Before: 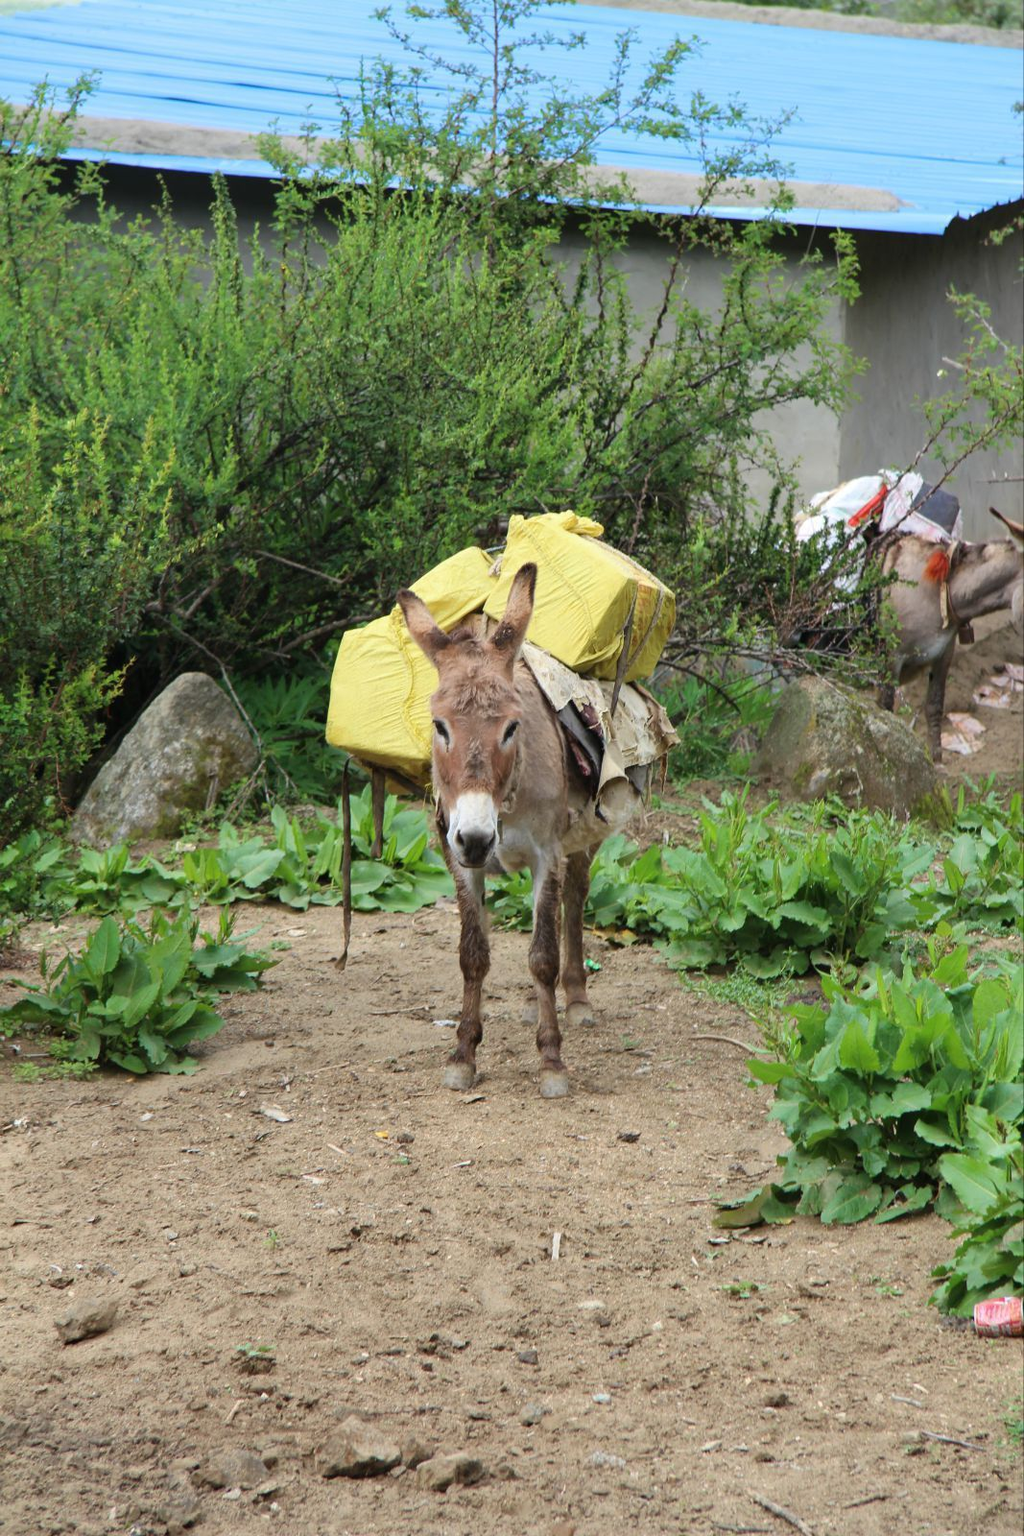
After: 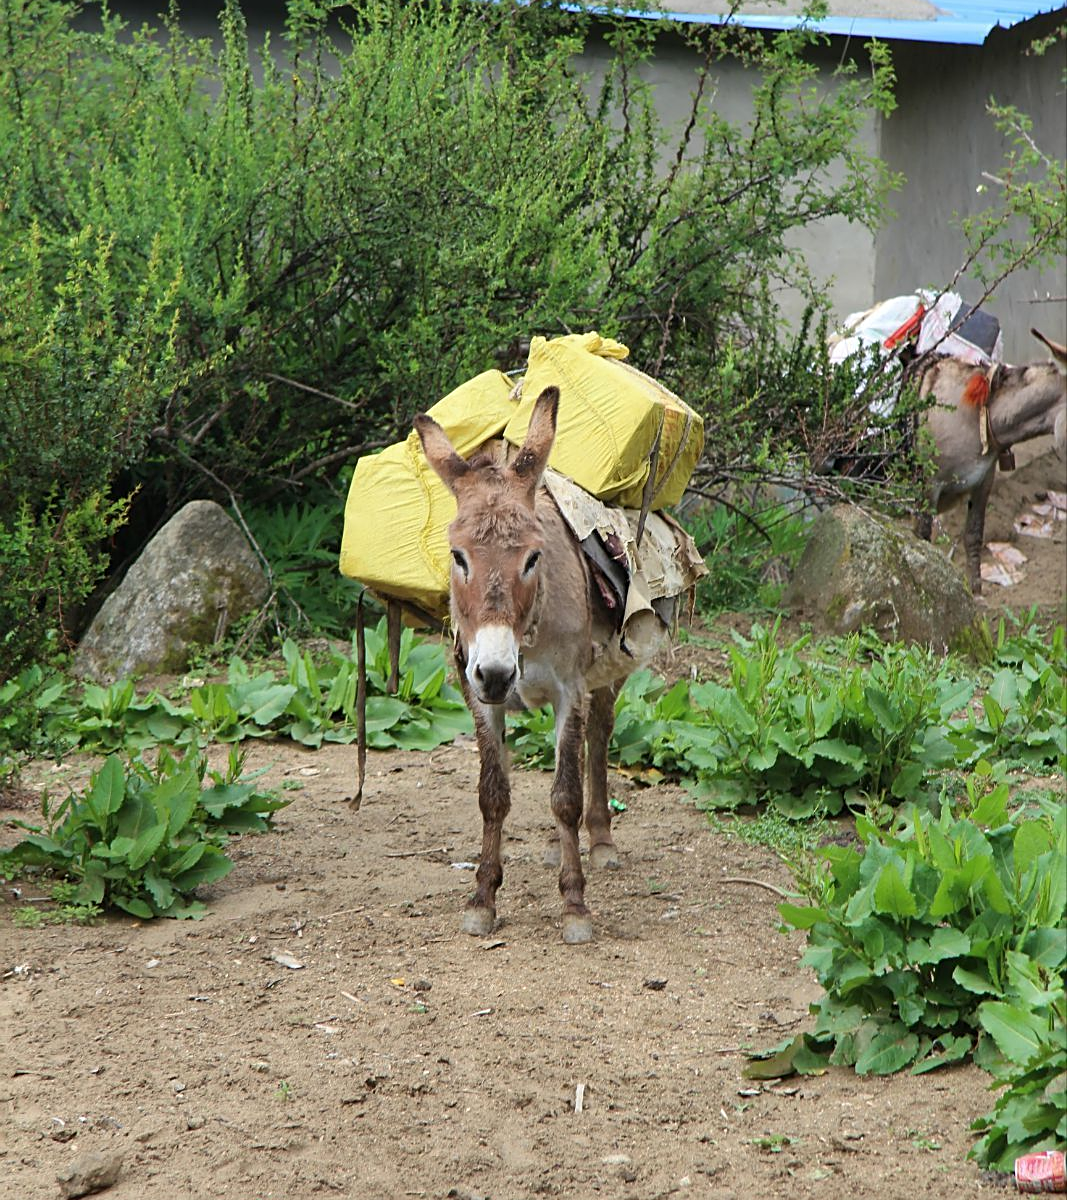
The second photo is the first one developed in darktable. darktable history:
crop and rotate: top 12.5%, bottom 12.5%
sharpen: on, module defaults
